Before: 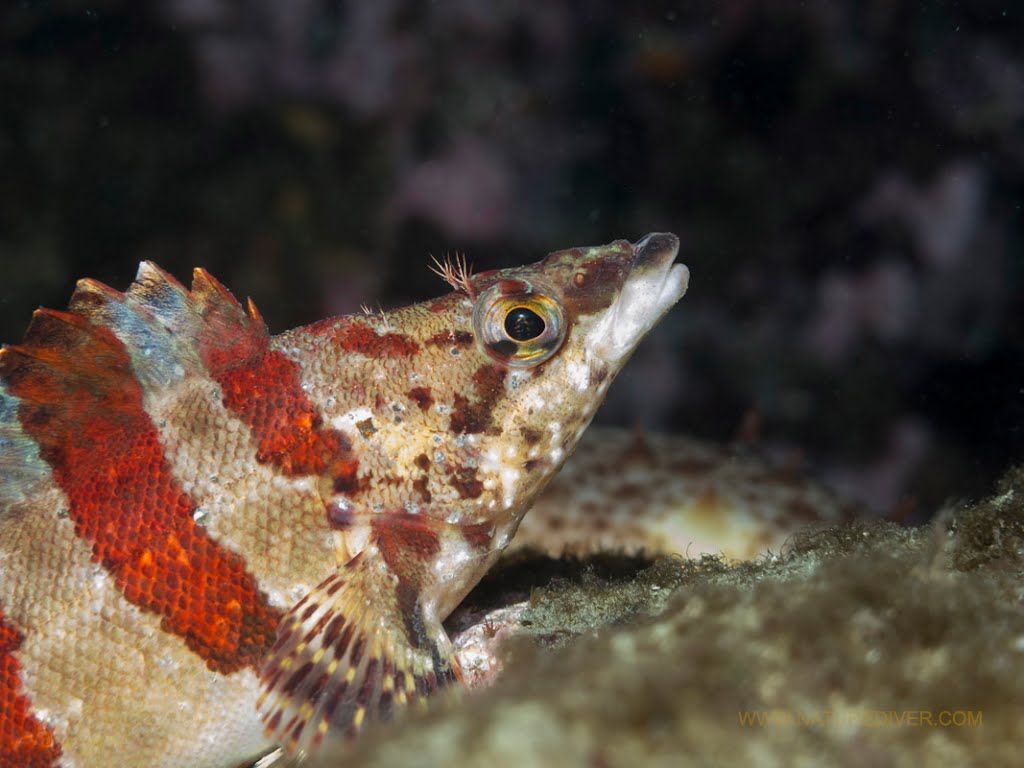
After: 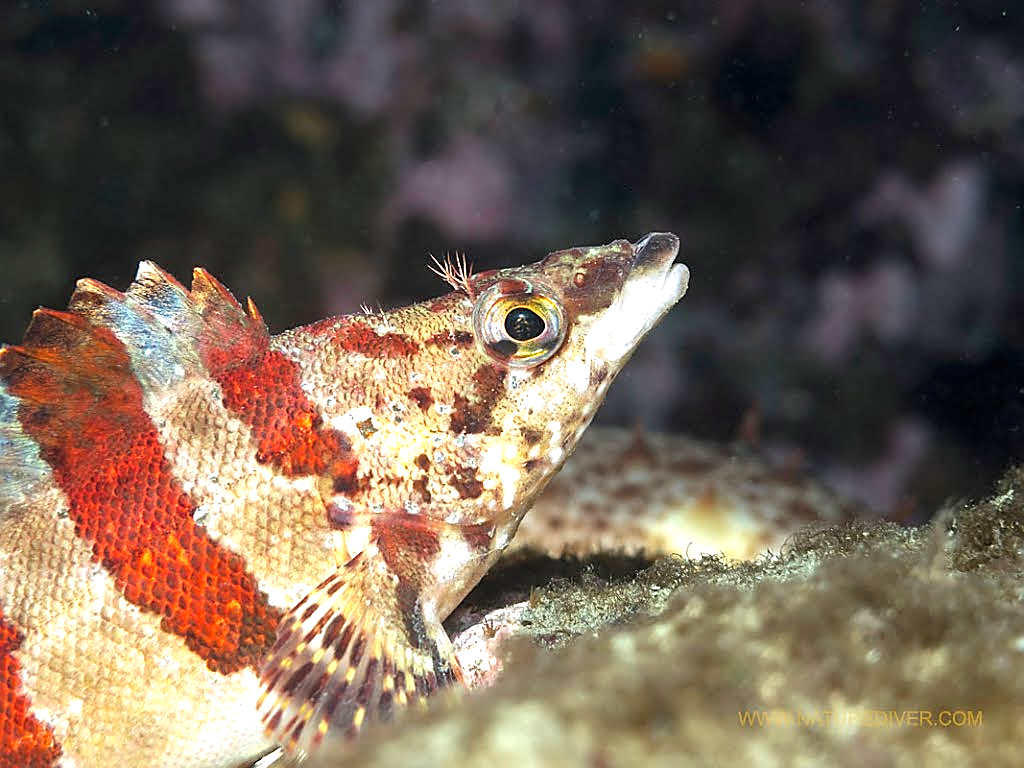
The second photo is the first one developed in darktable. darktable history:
exposure: black level correction 0, exposure 1.1 EV, compensate exposure bias true, compensate highlight preservation false
sharpen: radius 1.4, amount 1.25, threshold 0.7
